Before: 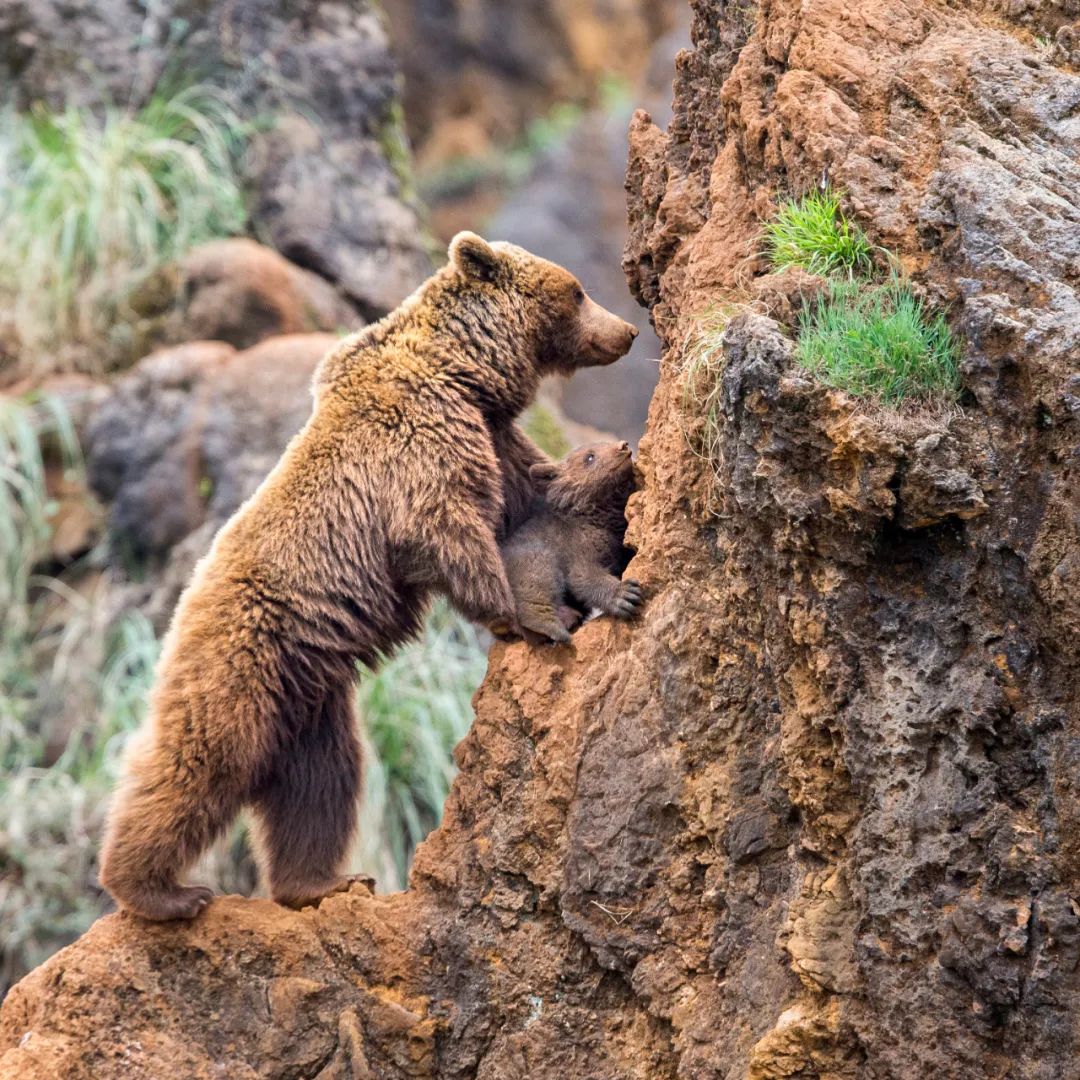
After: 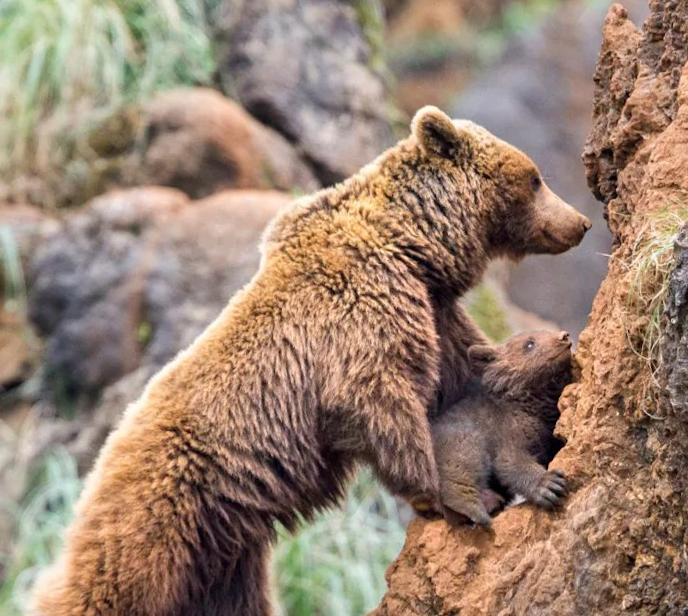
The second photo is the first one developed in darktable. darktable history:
crop and rotate: angle -6.25°, left 1.99%, top 7.008%, right 27.674%, bottom 30.019%
